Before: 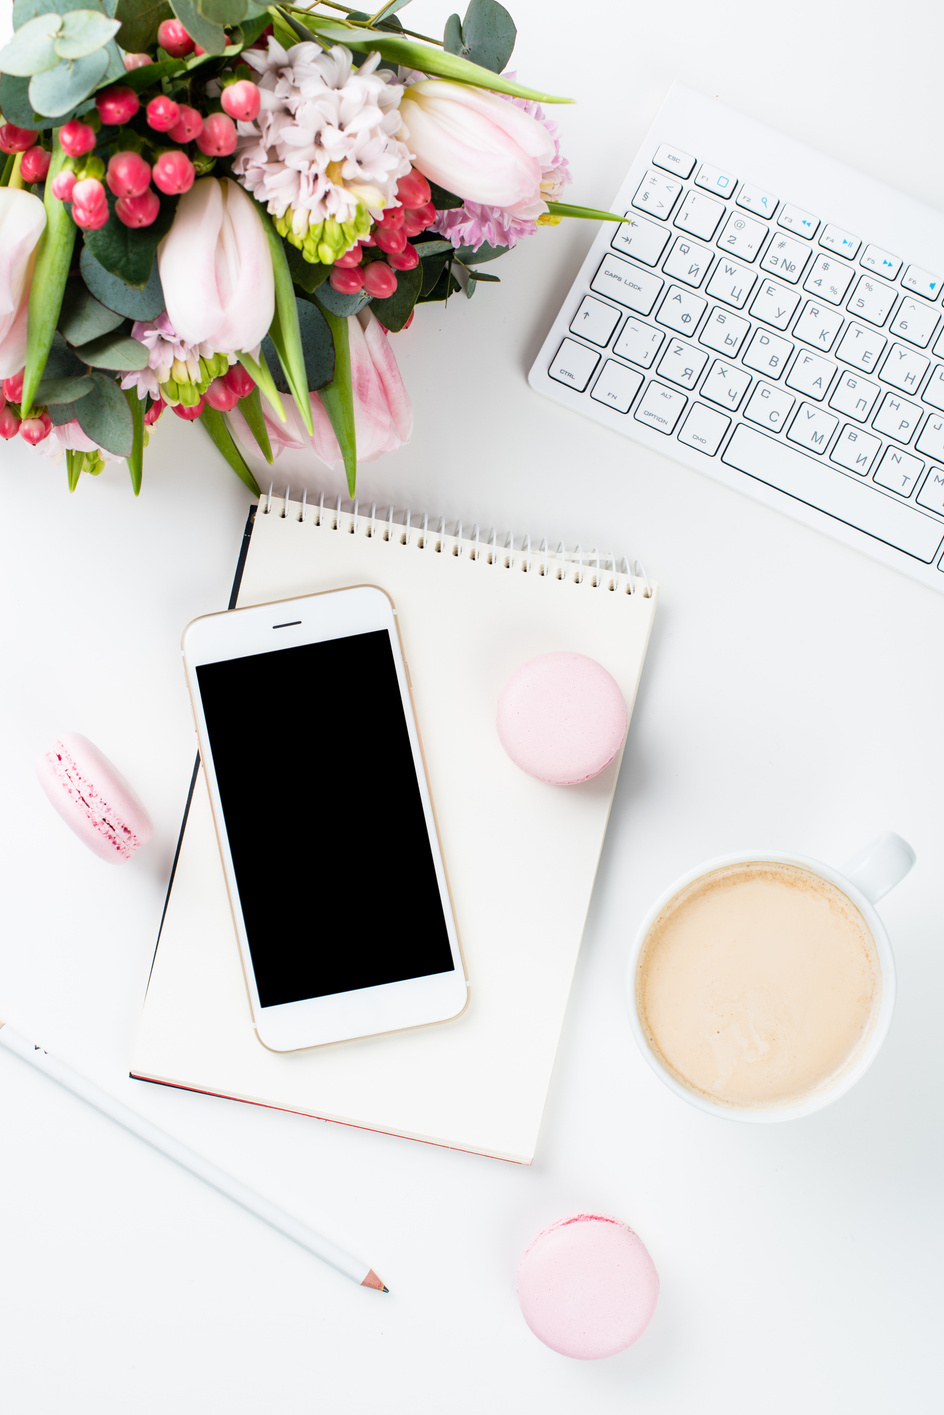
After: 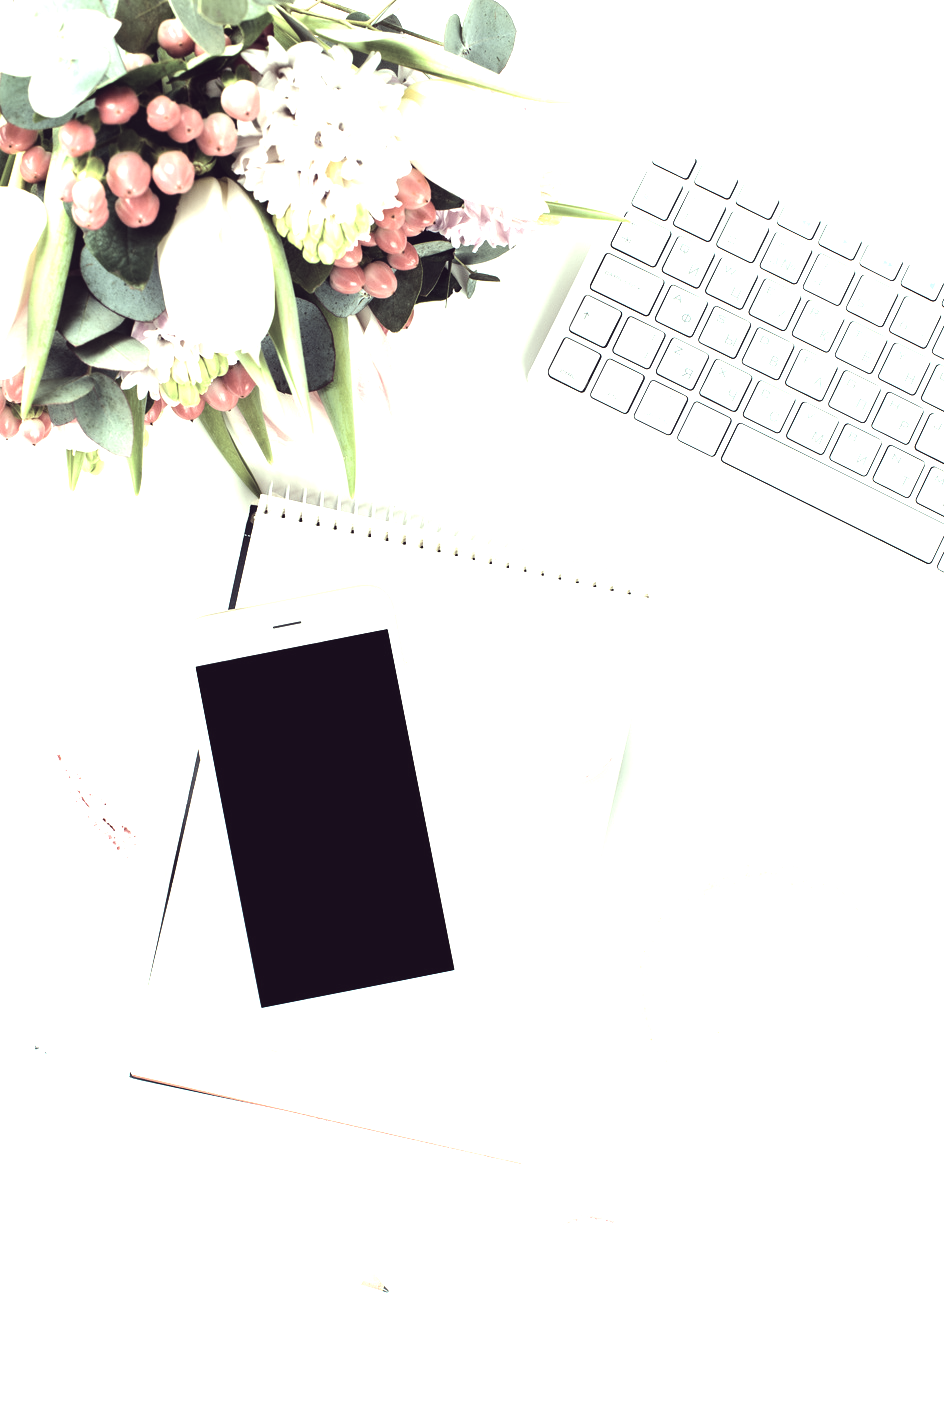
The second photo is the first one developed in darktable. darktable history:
exposure: black level correction -0.005, exposure 1 EV, compensate highlight preservation false
color correction: highlights a* -20.17, highlights b* 20.27, shadows a* 20.03, shadows b* -20.46, saturation 0.43
tone equalizer: -8 EV -0.75 EV, -7 EV -0.7 EV, -6 EV -0.6 EV, -5 EV -0.4 EV, -3 EV 0.4 EV, -2 EV 0.6 EV, -1 EV 0.7 EV, +0 EV 0.75 EV, edges refinement/feathering 500, mask exposure compensation -1.57 EV, preserve details no
